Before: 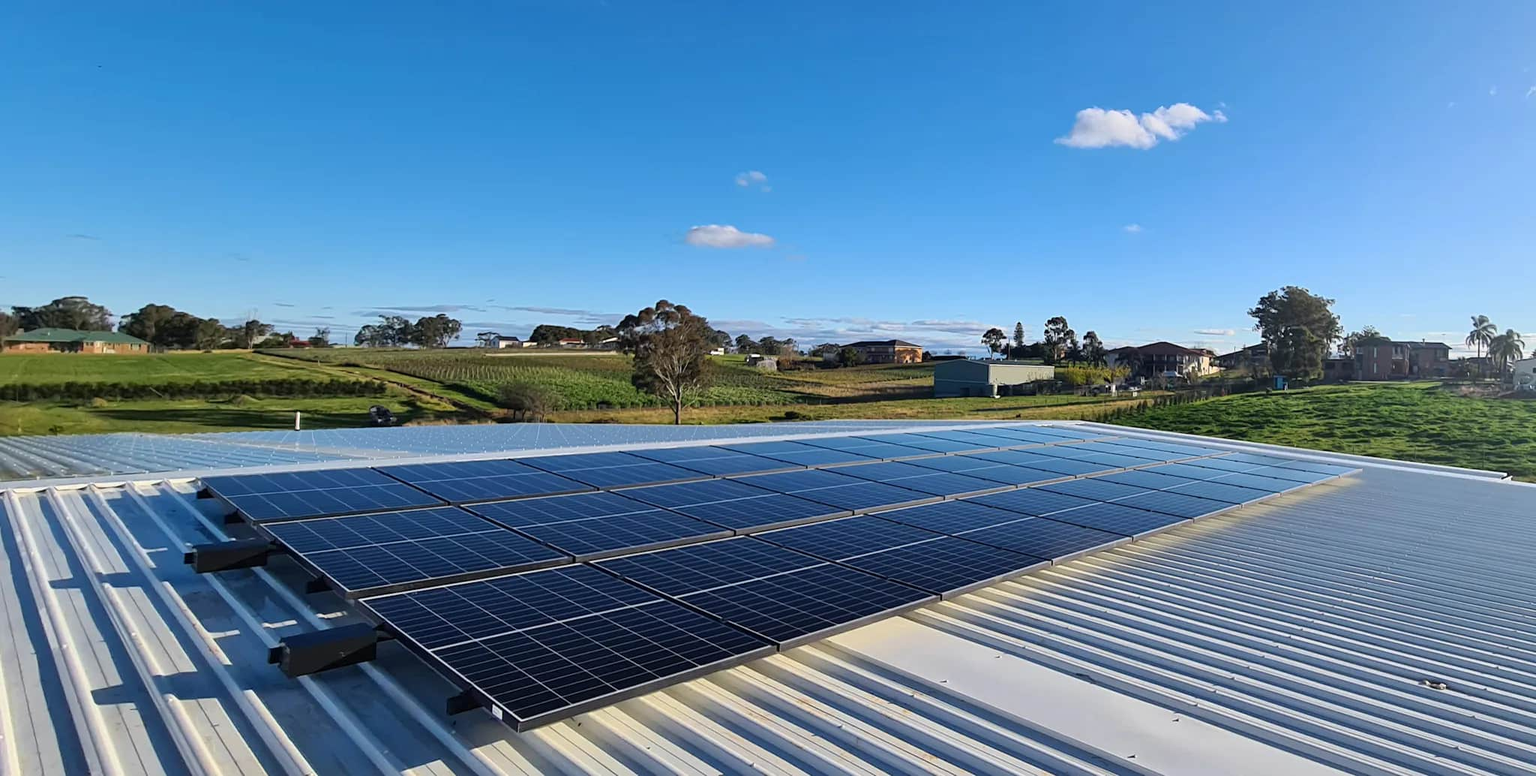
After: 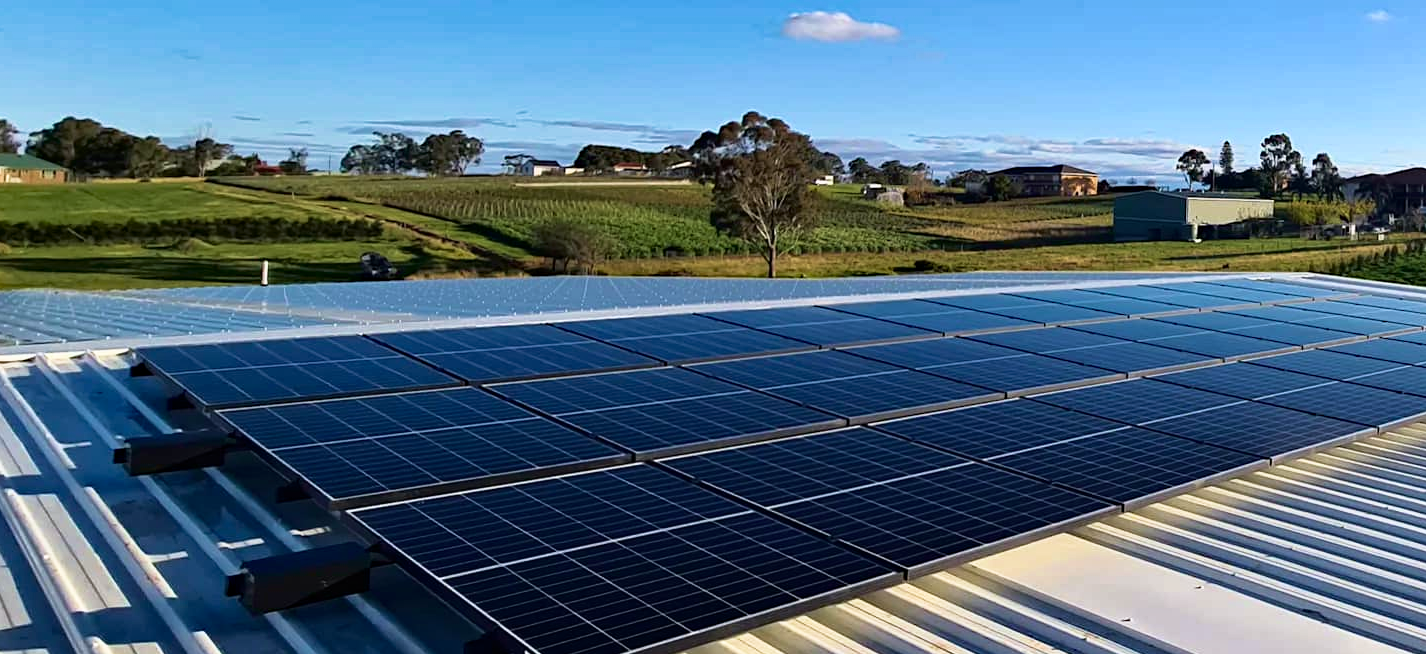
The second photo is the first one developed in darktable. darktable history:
crop: left 6.472%, top 27.857%, right 23.862%, bottom 8.834%
contrast brightness saturation: saturation -0.098
shadows and highlights: shadows -61.73, white point adjustment -5.2, highlights 62.18
color balance rgb: perceptual saturation grading › global saturation -0.012%, global vibrance 20.213%
velvia: on, module defaults
haze removal: compatibility mode true, adaptive false
tone equalizer: on, module defaults
